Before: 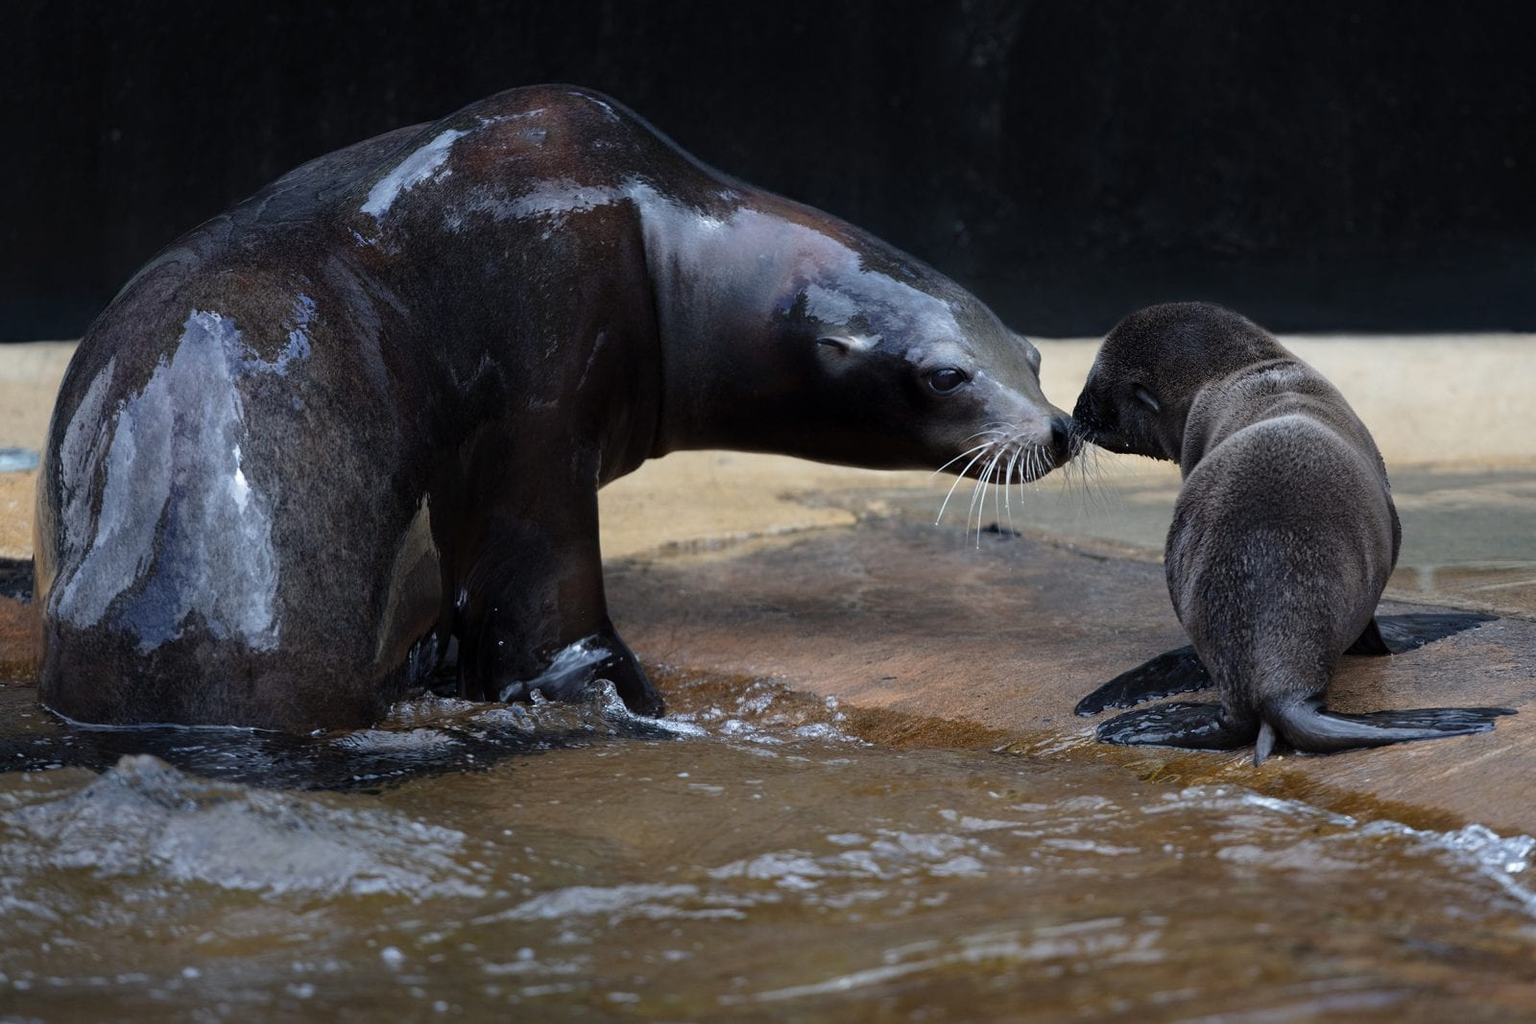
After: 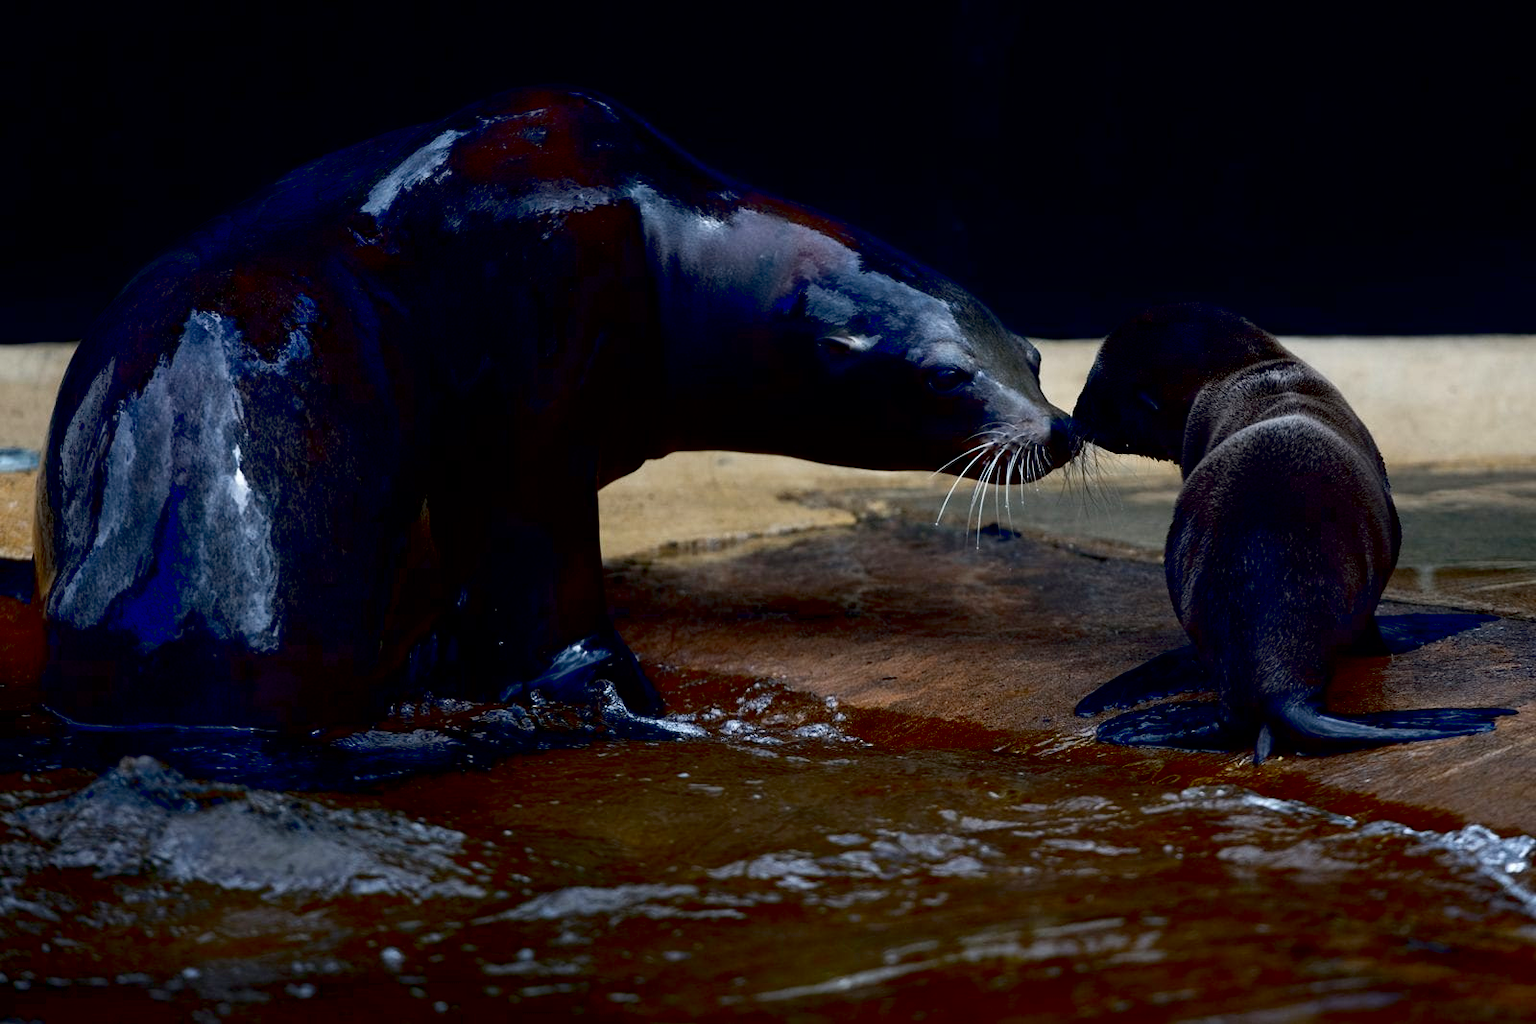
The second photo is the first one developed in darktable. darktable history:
exposure: black level correction 0.056, compensate highlight preservation false
contrast brightness saturation: contrast 0.13, brightness -0.24, saturation 0.14
